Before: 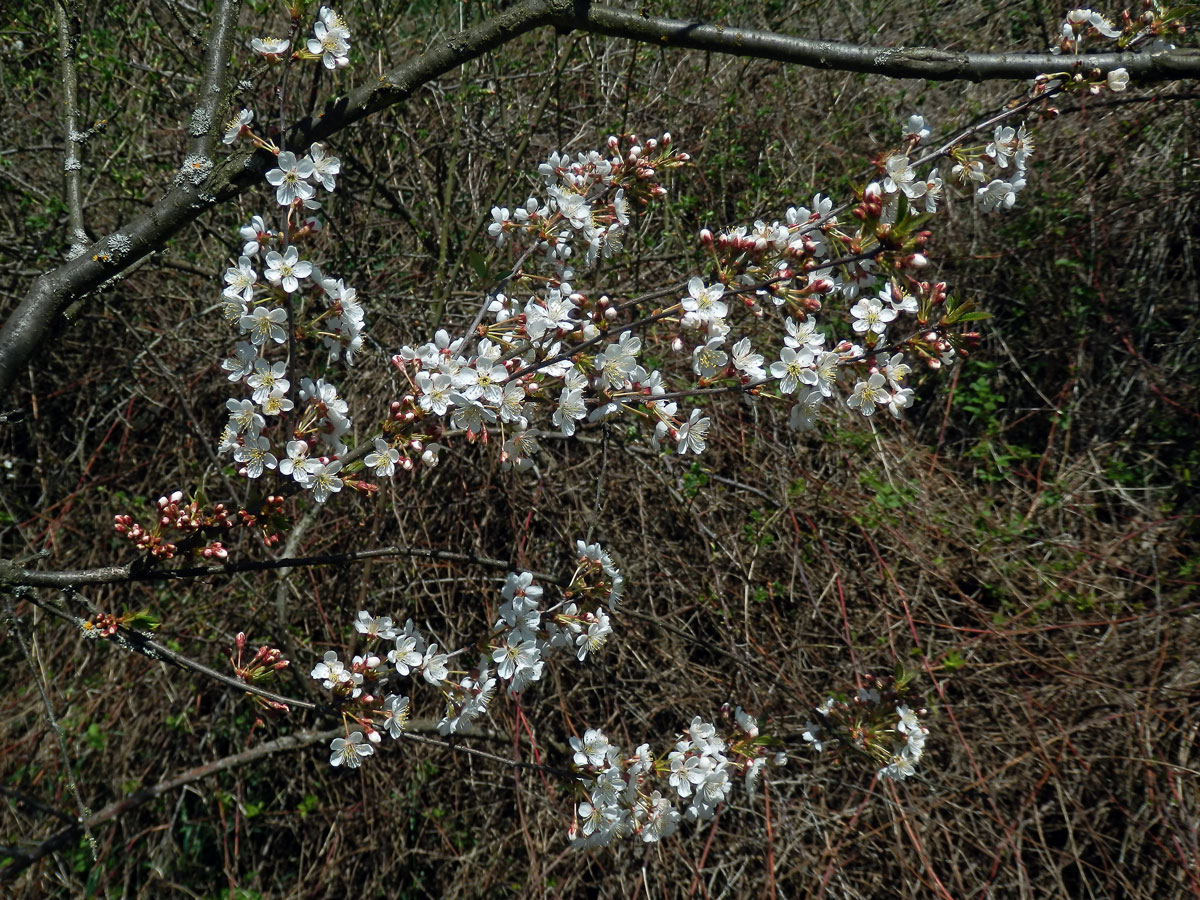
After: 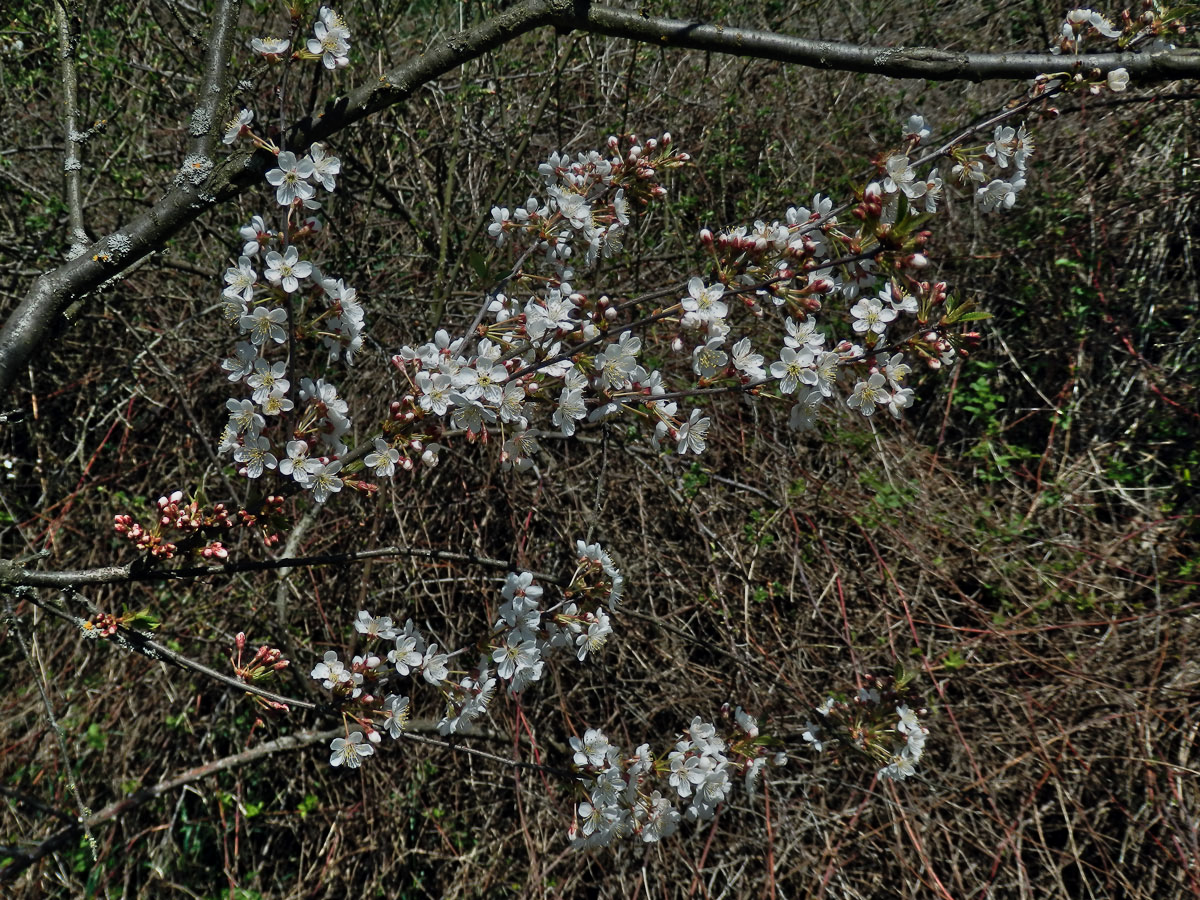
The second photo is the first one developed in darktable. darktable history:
exposure: black level correction 0, exposure -0.766 EV, compensate highlight preservation false
shadows and highlights: radius 44.78, white point adjustment 6.64, compress 79.65%, highlights color adjustment 78.42%, soften with gaussian
